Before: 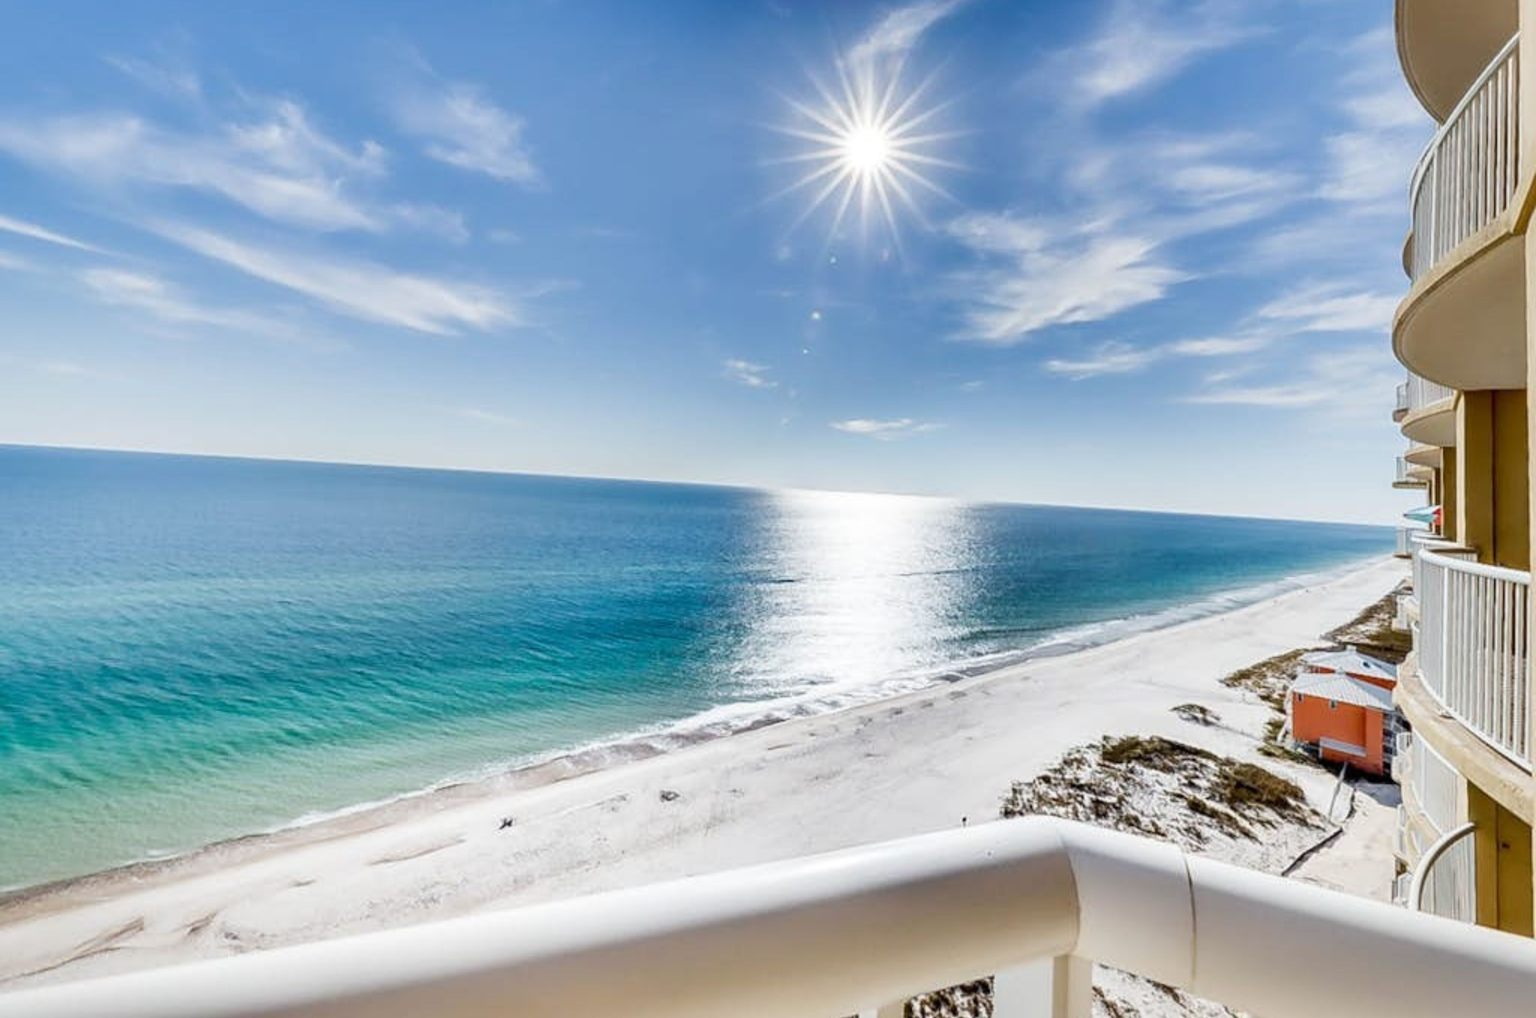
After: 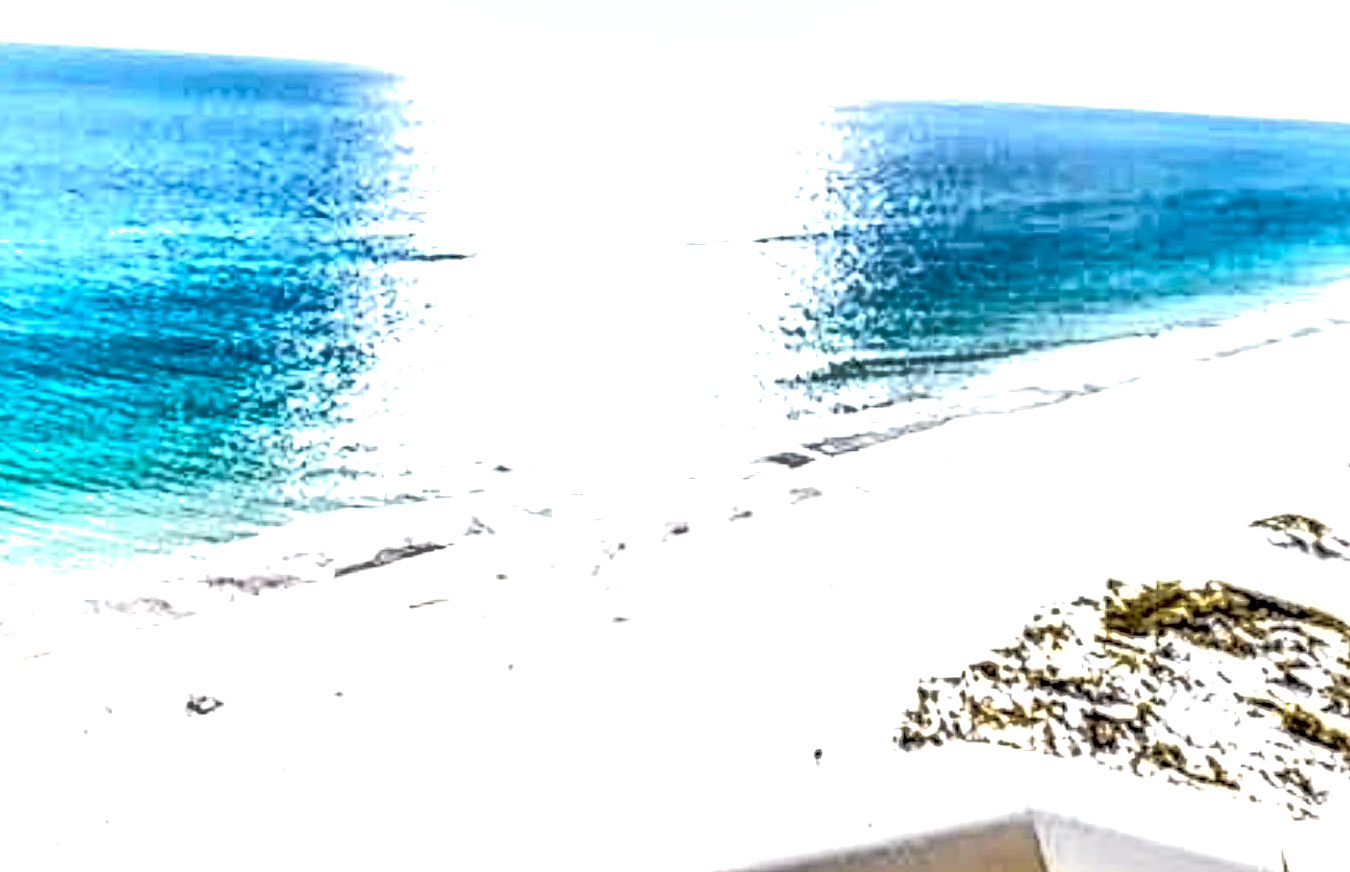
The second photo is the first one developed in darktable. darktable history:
contrast brightness saturation: saturation -0.063
exposure: exposure 0.525 EV, compensate highlight preservation false
tone equalizer: -8 EV -1.1 EV, -7 EV -1 EV, -6 EV -0.897 EV, -5 EV -0.587 EV, -3 EV 0.568 EV, -2 EV 0.851 EV, -1 EV 0.991 EV, +0 EV 1.06 EV
local contrast: highlights 3%, shadows 2%, detail 182%
crop: left 37.238%, top 44.97%, right 20.569%, bottom 13.851%
shadows and highlights: on, module defaults
contrast equalizer: y [[0.5, 0.501, 0.525, 0.597, 0.58, 0.514], [0.5 ×6], [0.5 ×6], [0 ×6], [0 ×6]]
tone curve: curves: ch0 [(0, 0) (0.136, 0.084) (0.346, 0.366) (0.489, 0.559) (0.66, 0.748) (0.849, 0.902) (1, 0.974)]; ch1 [(0, 0) (0.353, 0.344) (0.45, 0.46) (0.498, 0.498) (0.521, 0.512) (0.563, 0.559) (0.592, 0.605) (0.641, 0.673) (1, 1)]; ch2 [(0, 0) (0.333, 0.346) (0.375, 0.375) (0.424, 0.43) (0.476, 0.492) (0.502, 0.502) (0.524, 0.531) (0.579, 0.61) (0.612, 0.644) (0.641, 0.722) (1, 1)], color space Lab, independent channels, preserve colors none
